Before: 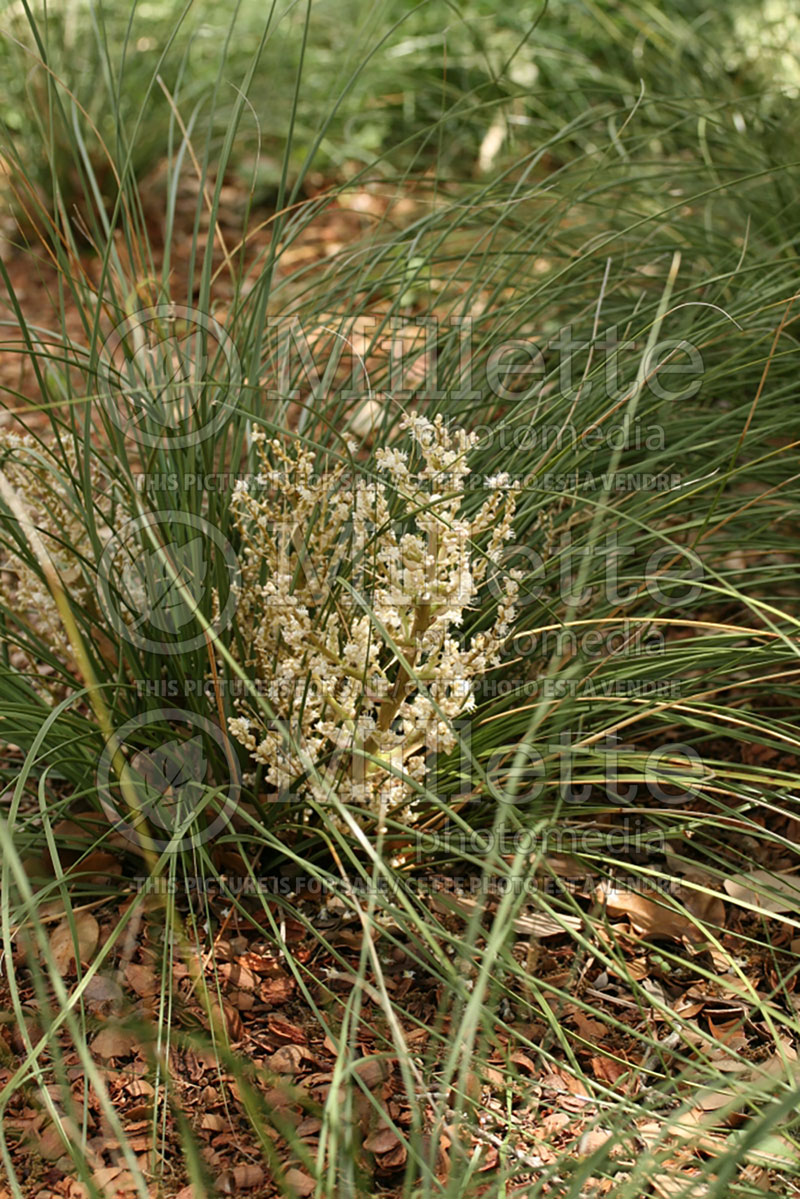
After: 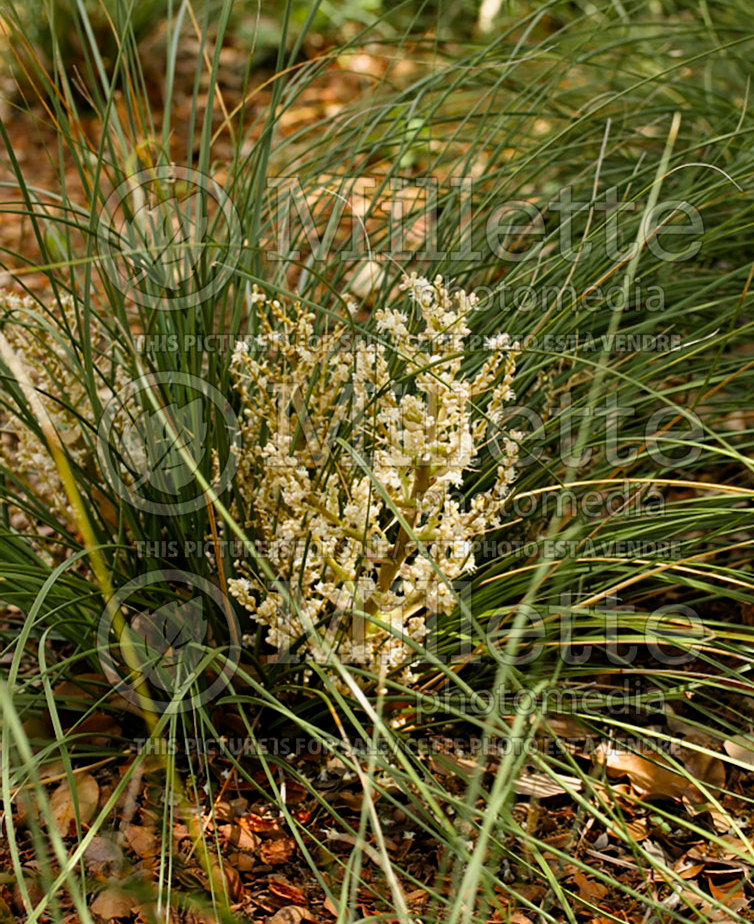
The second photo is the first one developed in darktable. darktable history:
crop and rotate: angle 0.03°, top 11.643%, right 5.651%, bottom 11.189%
filmic rgb: black relative exposure -12 EV, white relative exposure 2.8 EV, threshold 3 EV, target black luminance 0%, hardness 8.06, latitude 70.41%, contrast 1.14, highlights saturation mix 10%, shadows ↔ highlights balance -0.388%, color science v4 (2020), iterations of high-quality reconstruction 10, contrast in shadows soft, contrast in highlights soft, enable highlight reconstruction true
